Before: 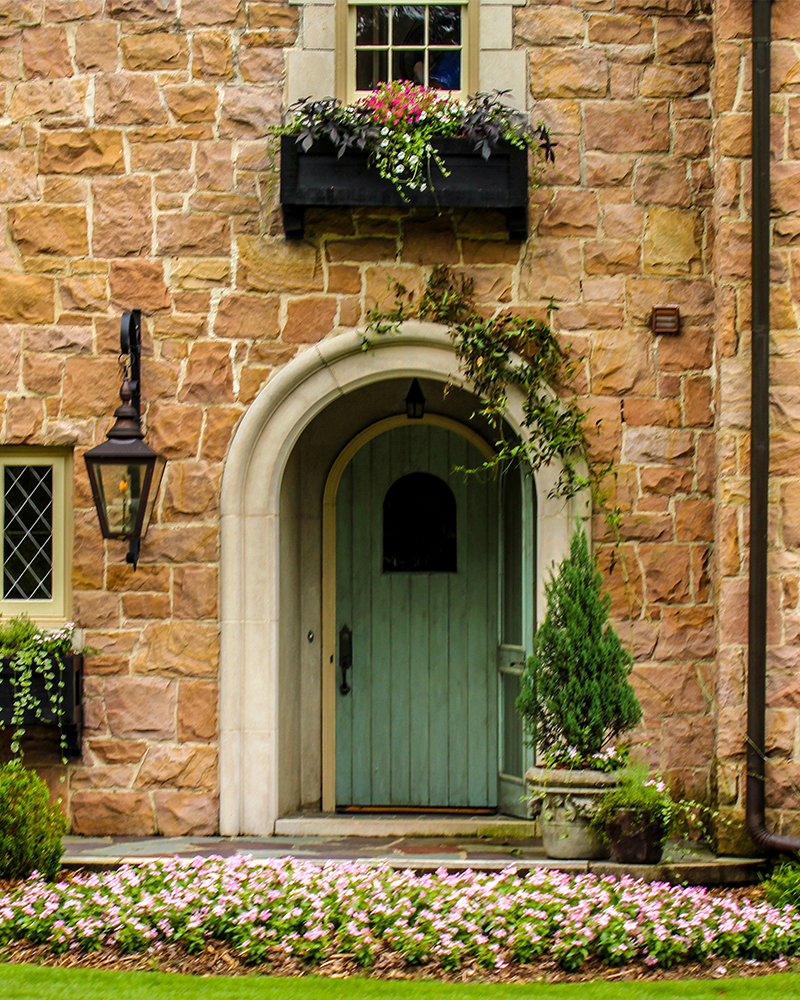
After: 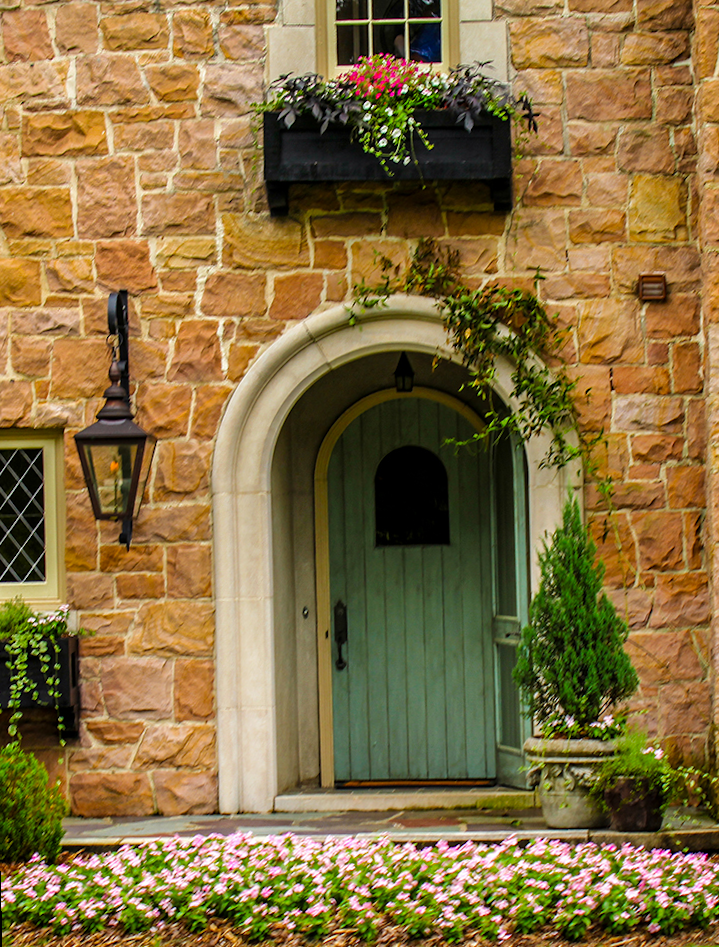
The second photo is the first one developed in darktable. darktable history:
rotate and perspective: rotation -1.42°, crop left 0.016, crop right 0.984, crop top 0.035, crop bottom 0.965
vibrance: vibrance 100%
crop and rotate: left 1.088%, right 8.807%
